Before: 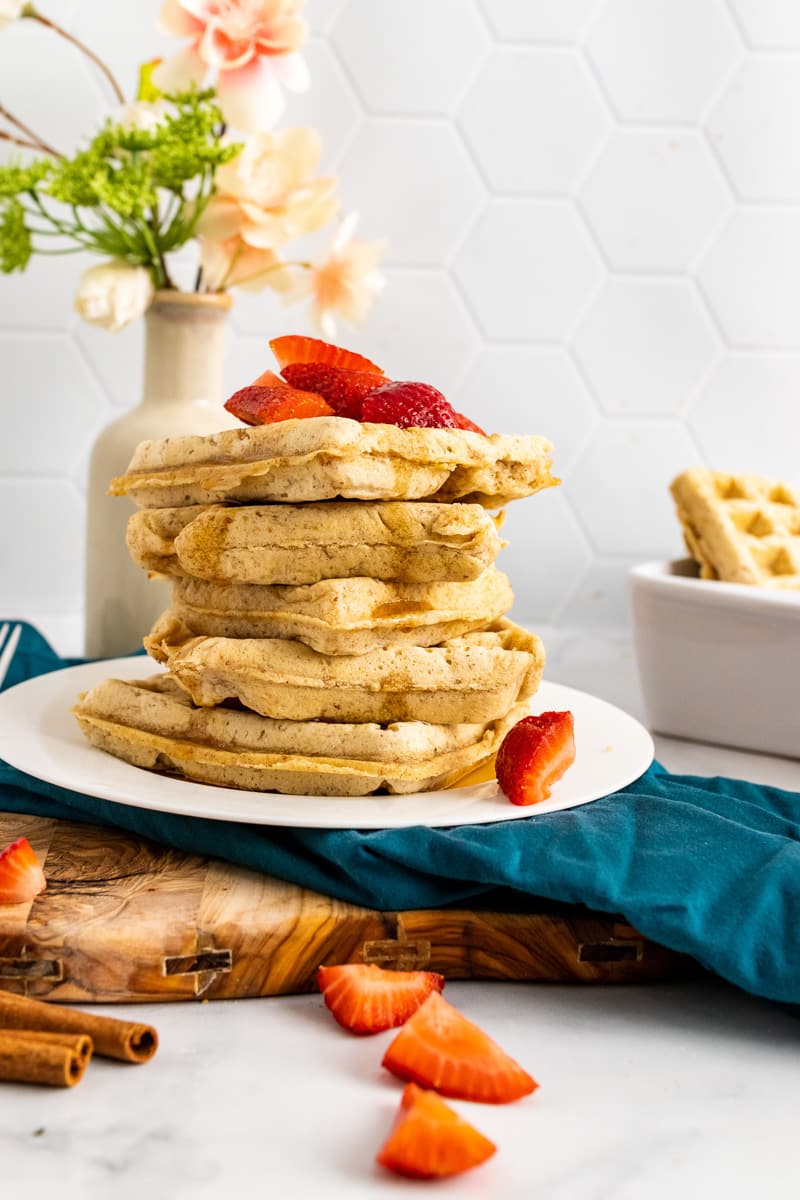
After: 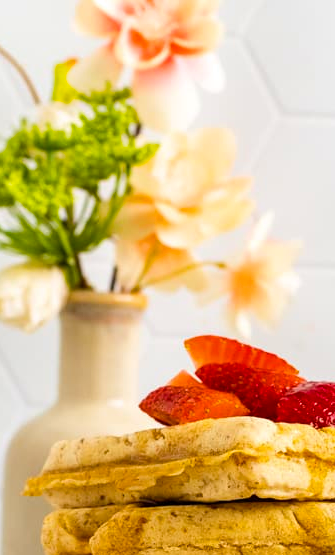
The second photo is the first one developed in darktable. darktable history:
color balance rgb: perceptual saturation grading › global saturation 20%, global vibrance 20%
crop and rotate: left 10.817%, top 0.062%, right 47.194%, bottom 53.626%
tone equalizer: on, module defaults
